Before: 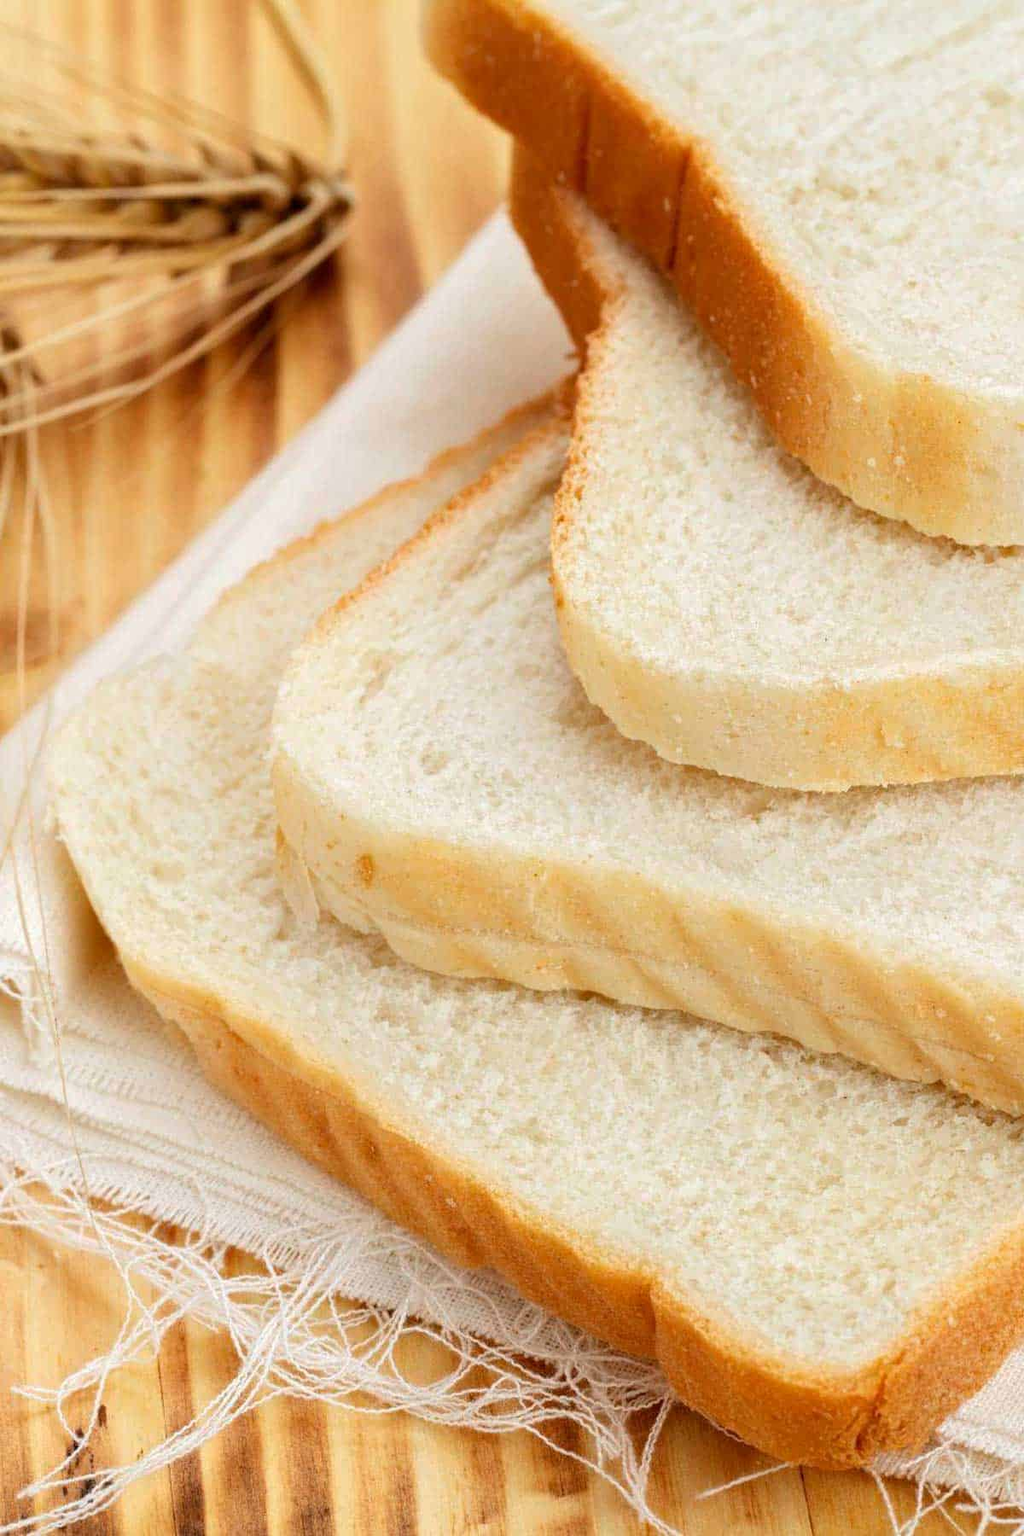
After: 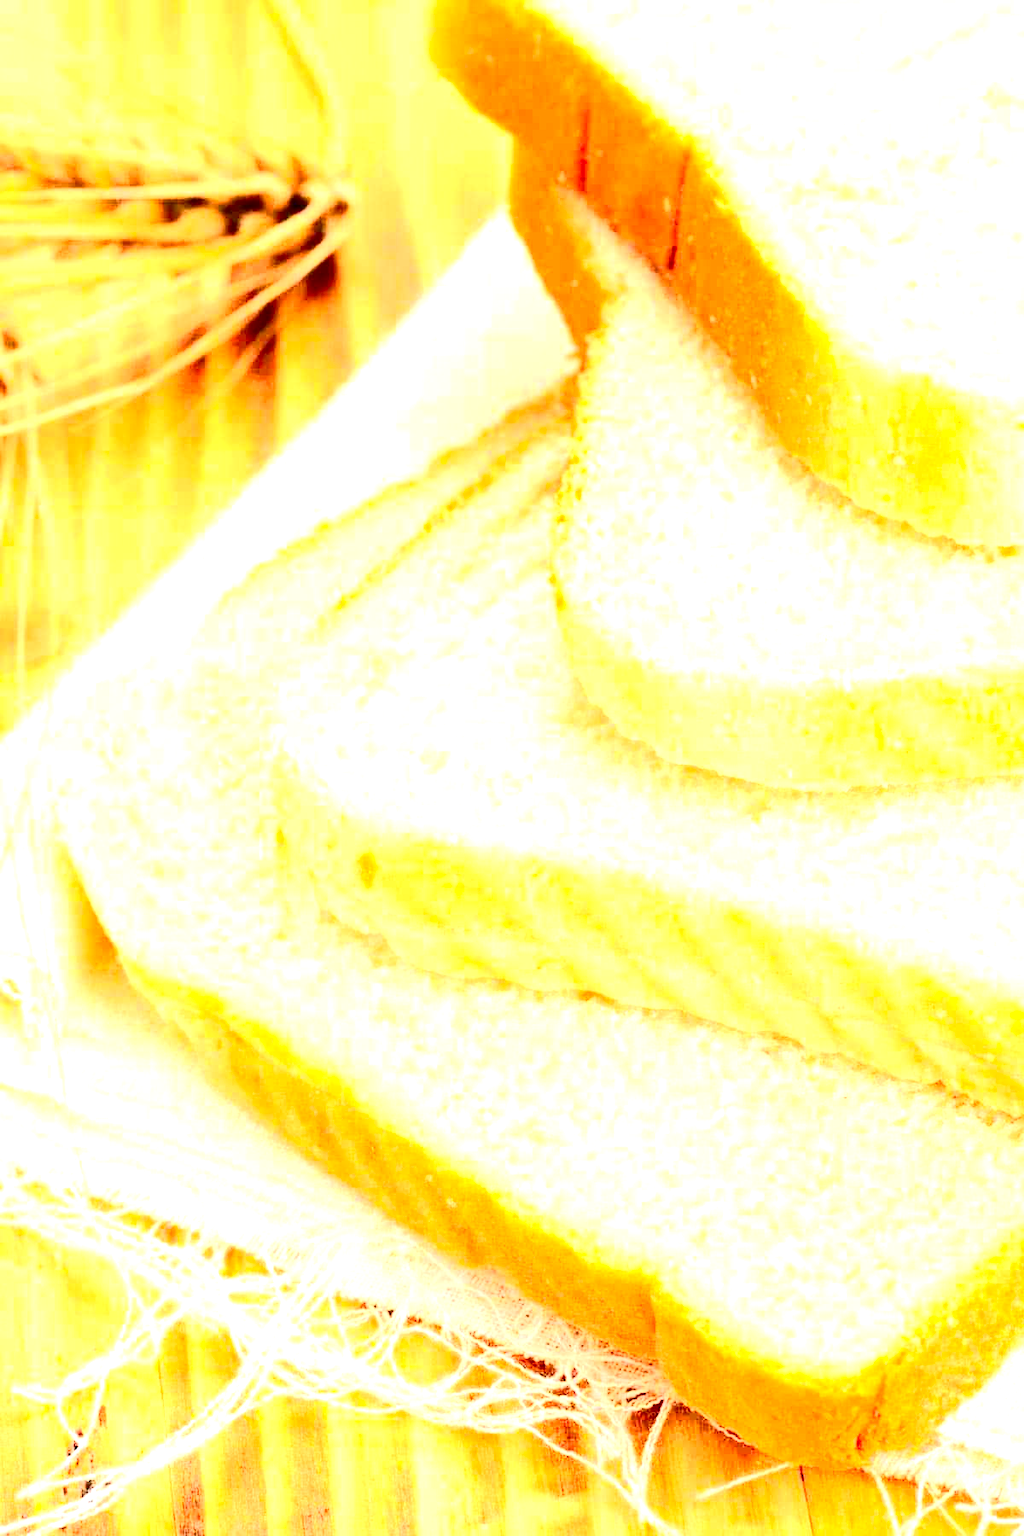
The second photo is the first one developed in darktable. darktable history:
contrast brightness saturation: contrast 0.4, brightness 0.05, saturation 0.25
exposure: exposure 2.003 EV, compensate highlight preservation false
